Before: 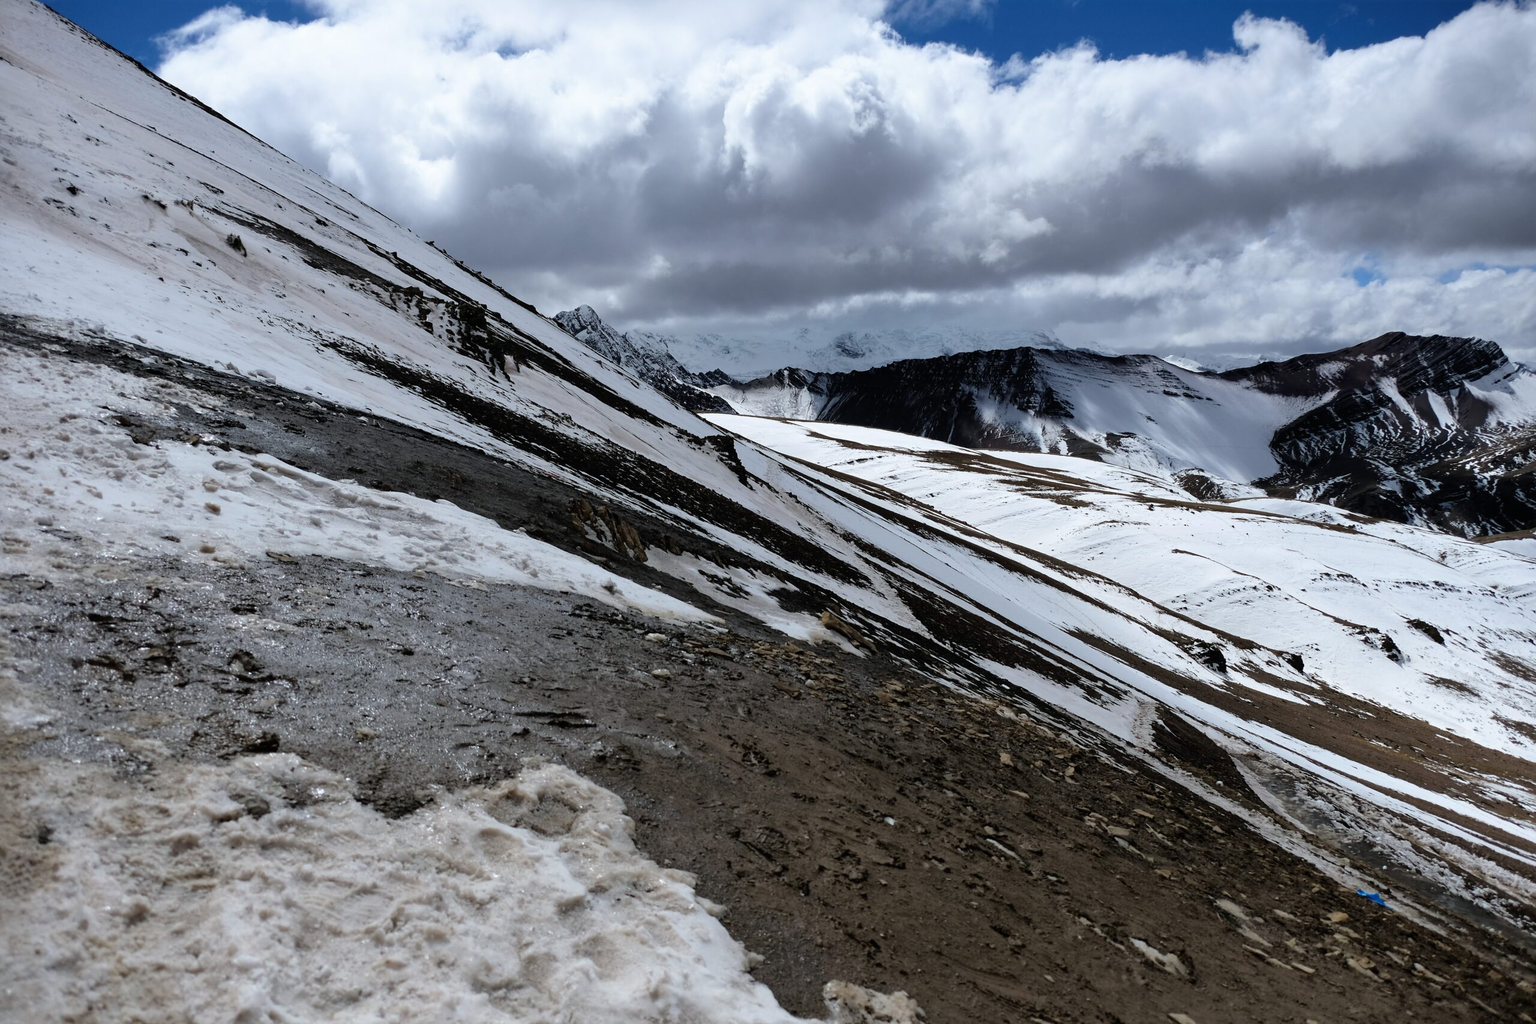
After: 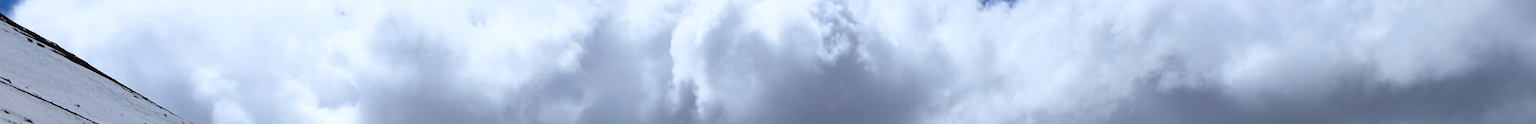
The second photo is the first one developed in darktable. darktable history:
color zones: curves: ch0 [(0.224, 0.526) (0.75, 0.5)]; ch1 [(0.055, 0.526) (0.224, 0.761) (0.377, 0.526) (0.75, 0.5)]
rotate and perspective: rotation -1.75°, automatic cropping off
crop and rotate: left 9.644%, top 9.491%, right 6.021%, bottom 80.509%
white balance: red 0.98, blue 1.034
